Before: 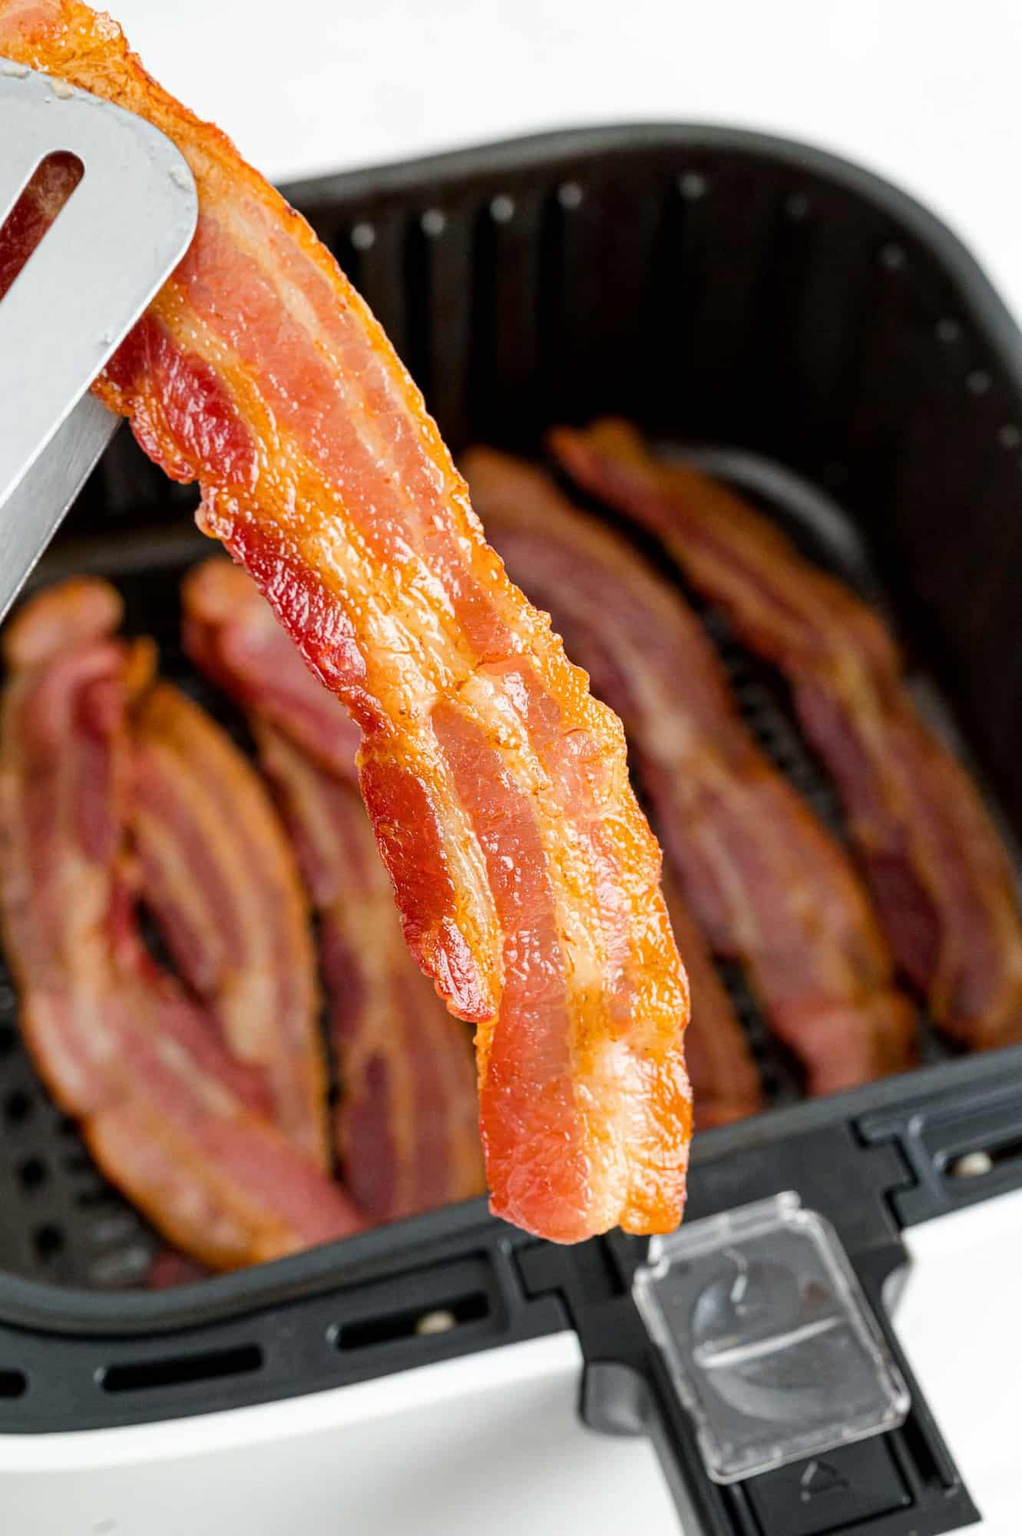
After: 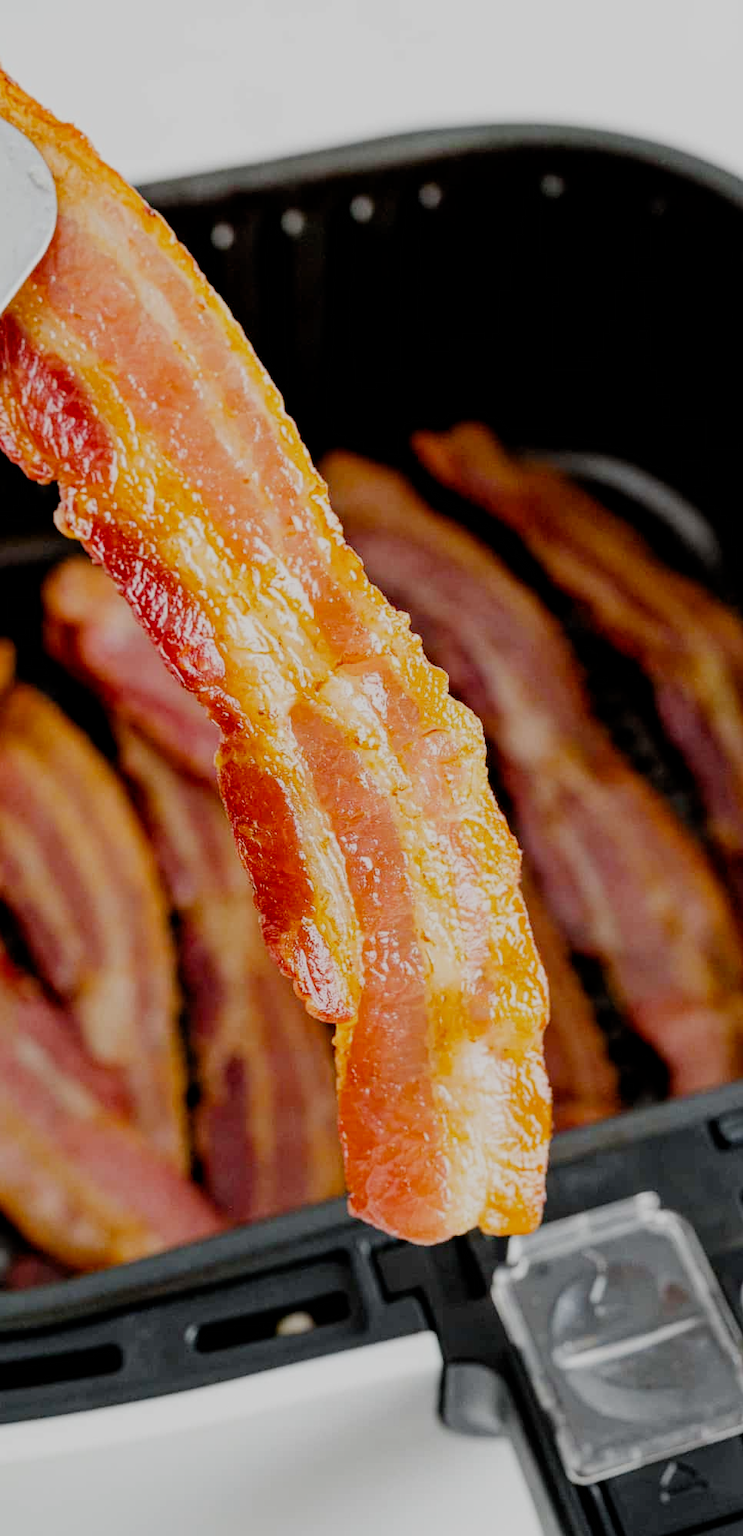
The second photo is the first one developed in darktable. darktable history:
filmic rgb: black relative exposure -6.99 EV, white relative exposure 5.67 EV, hardness 2.86, preserve chrominance no, color science v4 (2020), contrast in shadows soft
crop: left 13.892%, top 0%, right 13.362%
